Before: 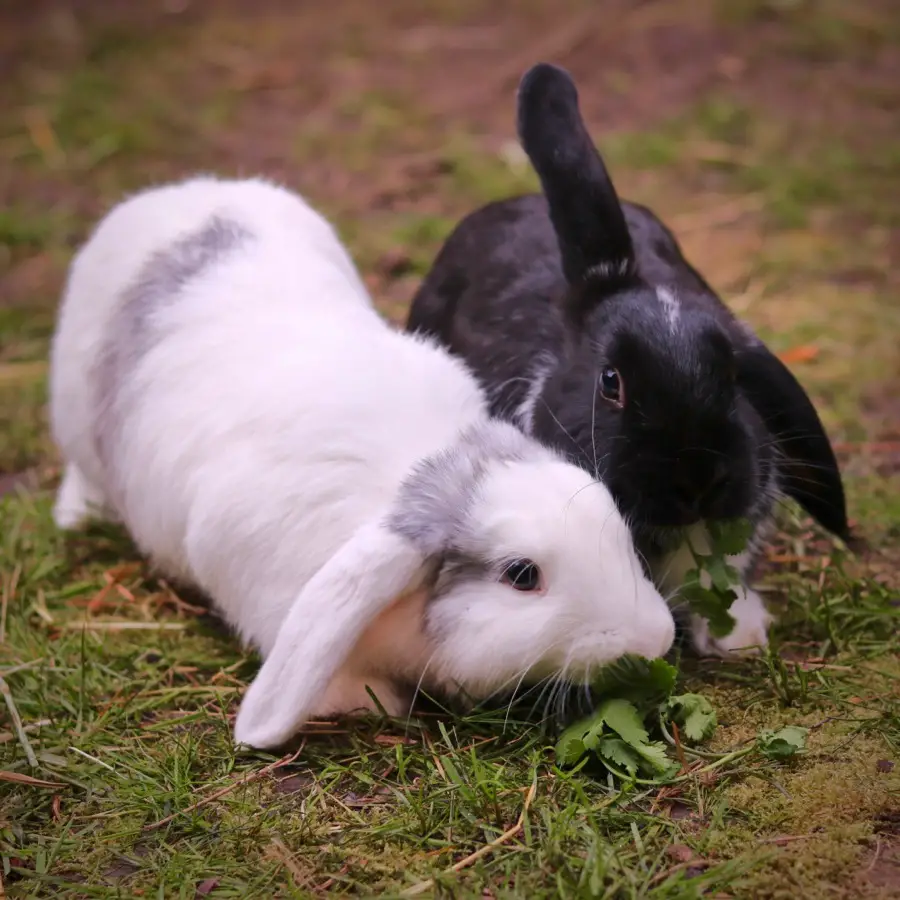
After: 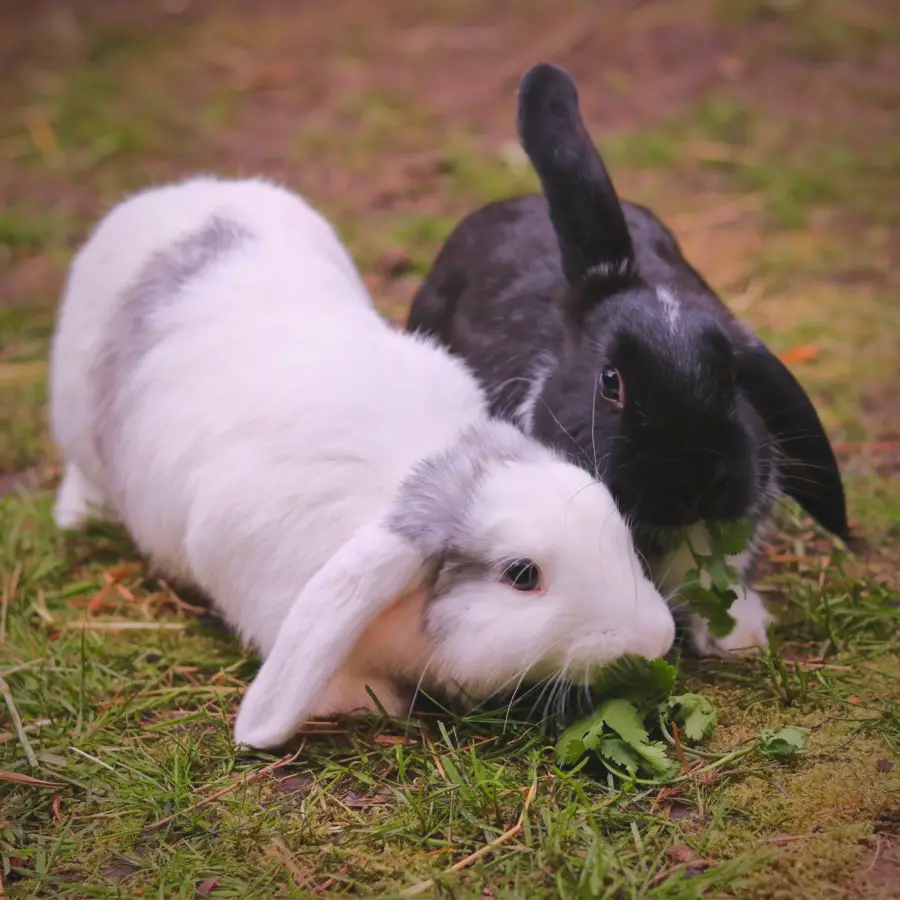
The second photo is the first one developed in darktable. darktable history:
contrast brightness saturation: contrast -0.1, brightness 0.05, saturation 0.08
